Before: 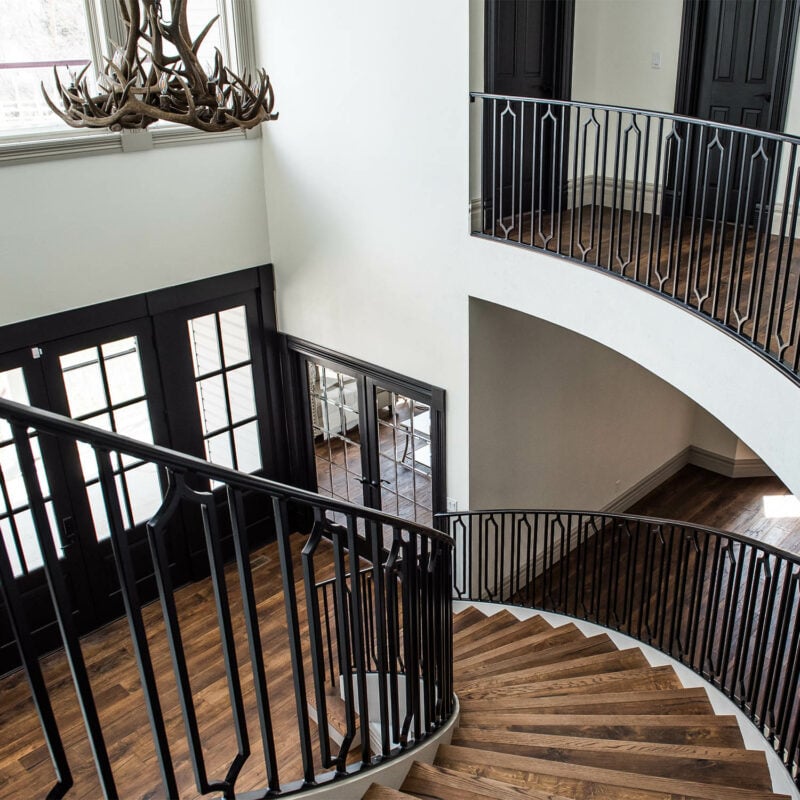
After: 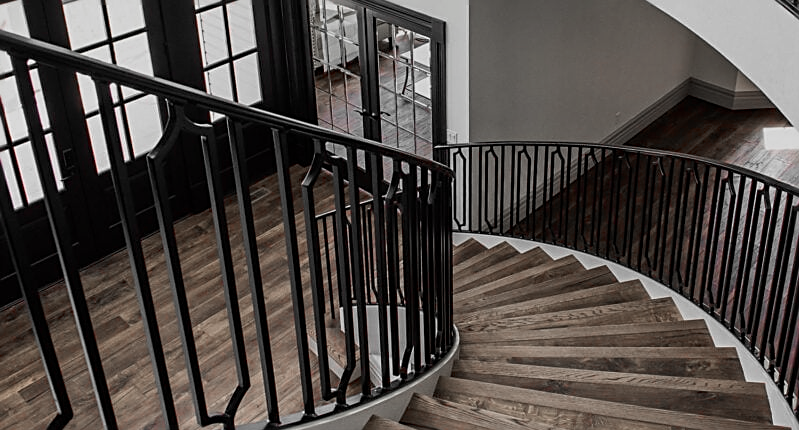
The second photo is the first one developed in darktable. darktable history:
sharpen: on, module defaults
crop and rotate: top 46.237%
color zones: curves: ch1 [(0, 0.831) (0.08, 0.771) (0.157, 0.268) (0.241, 0.207) (0.562, -0.005) (0.714, -0.013) (0.876, 0.01) (1, 0.831)]
graduated density: rotation 5.63°, offset 76.9
